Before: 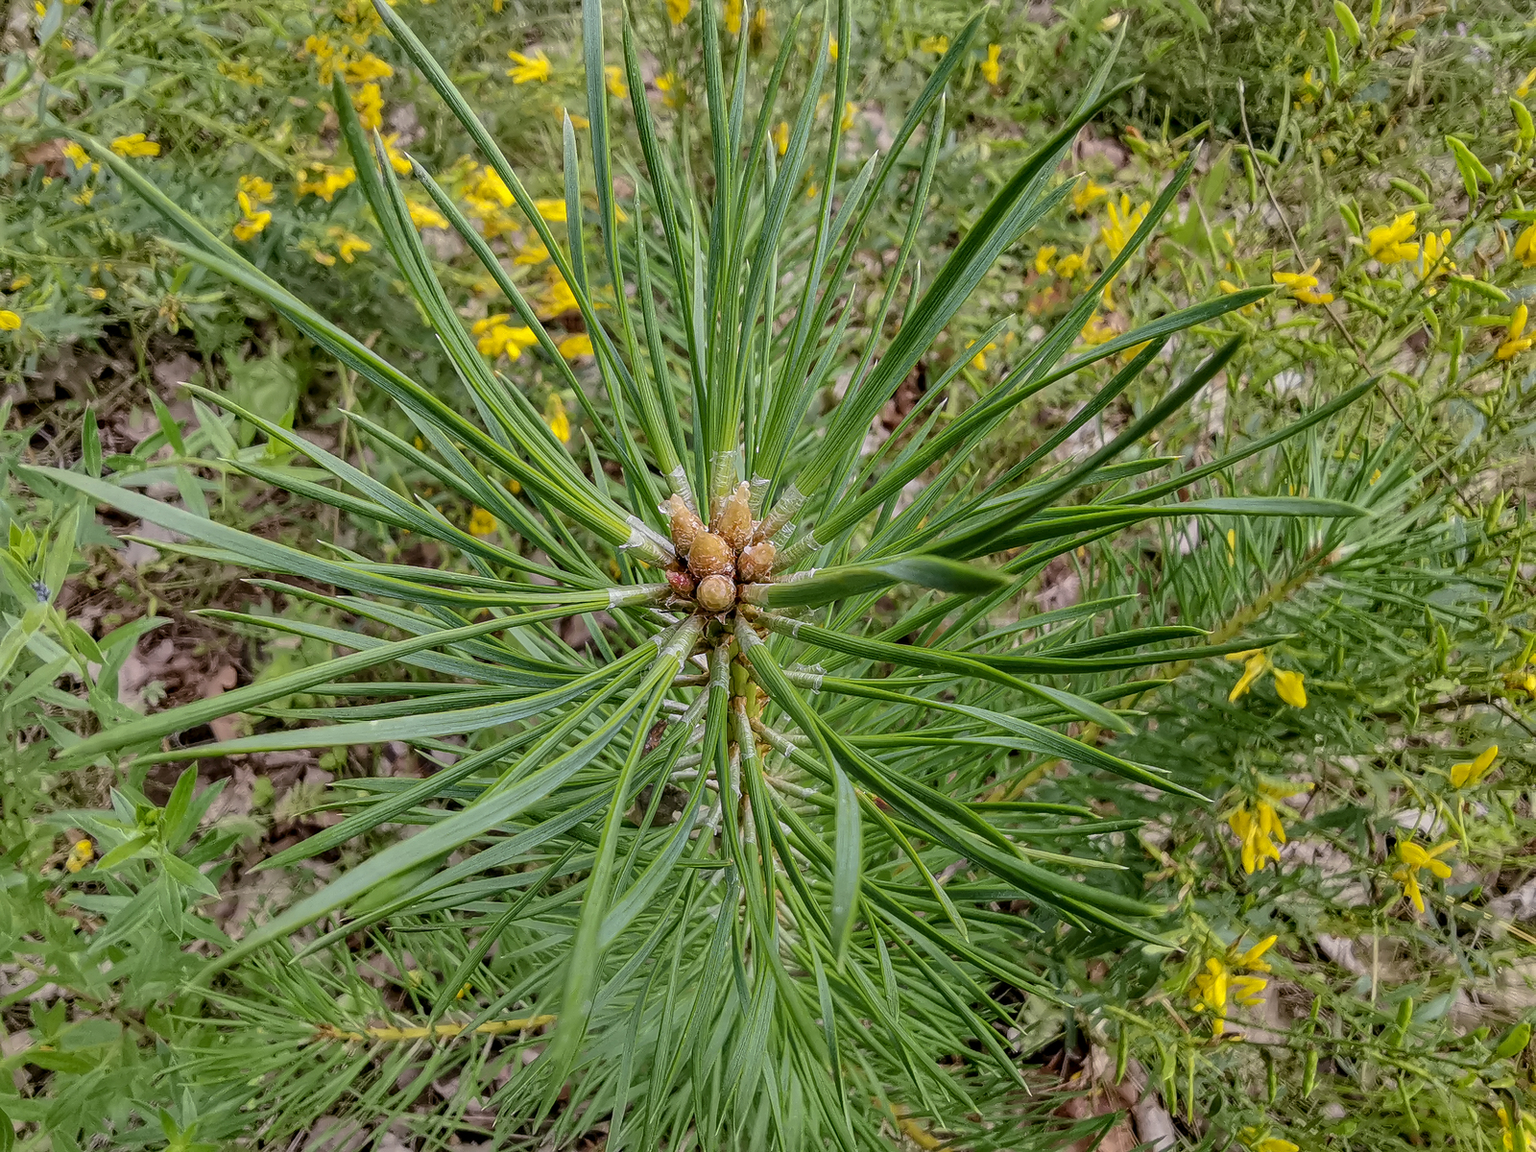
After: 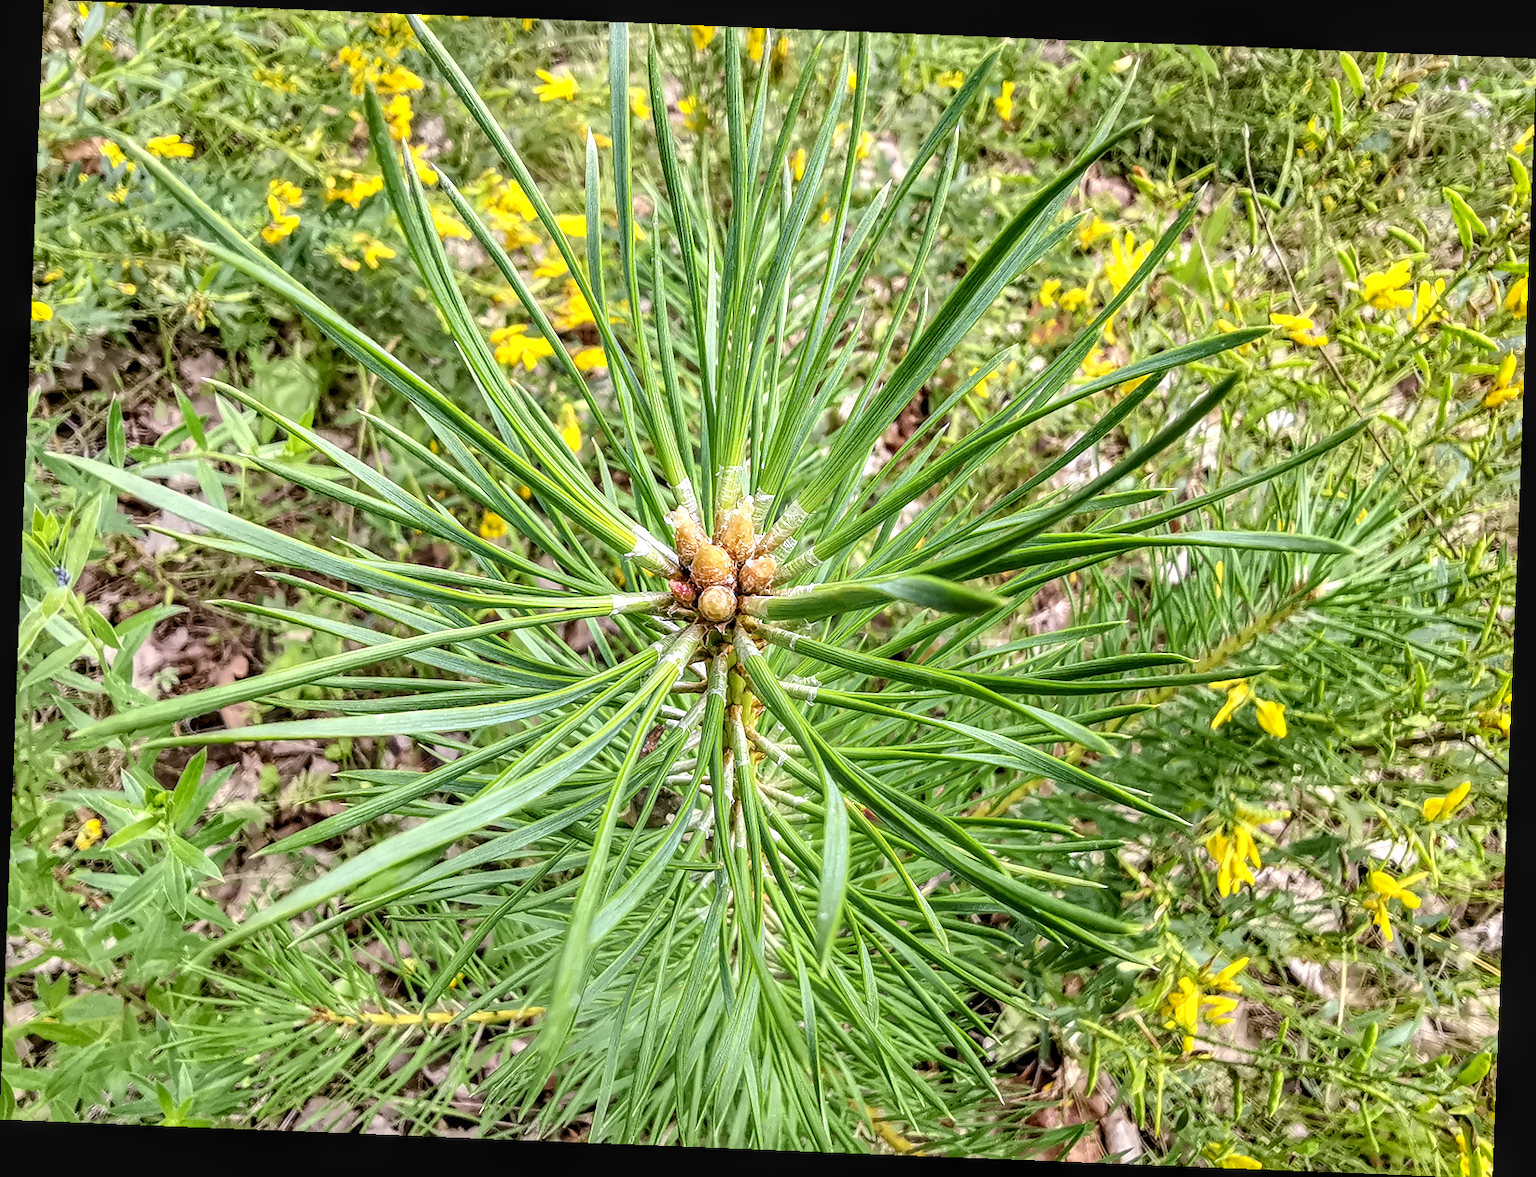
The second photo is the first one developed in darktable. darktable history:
rotate and perspective: rotation 2.27°, automatic cropping off
exposure: black level correction 0, exposure 1.1 EV, compensate highlight preservation false
local contrast: on, module defaults
